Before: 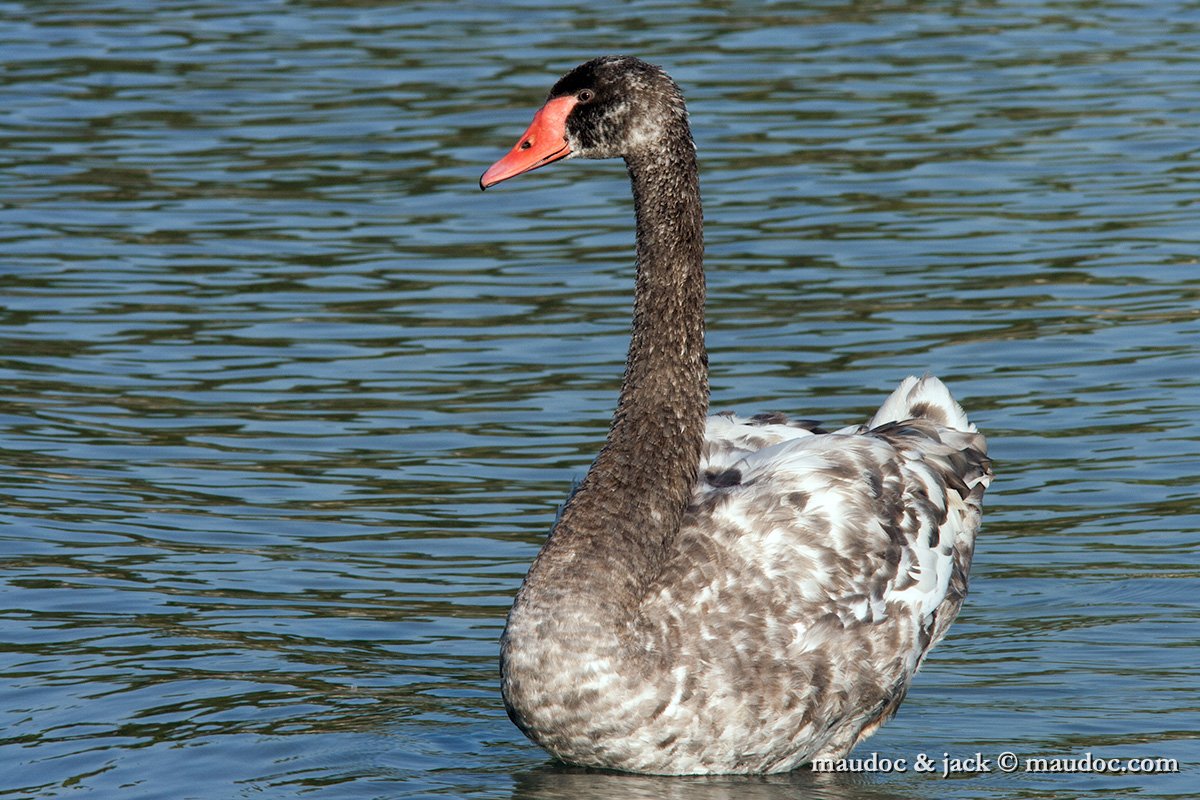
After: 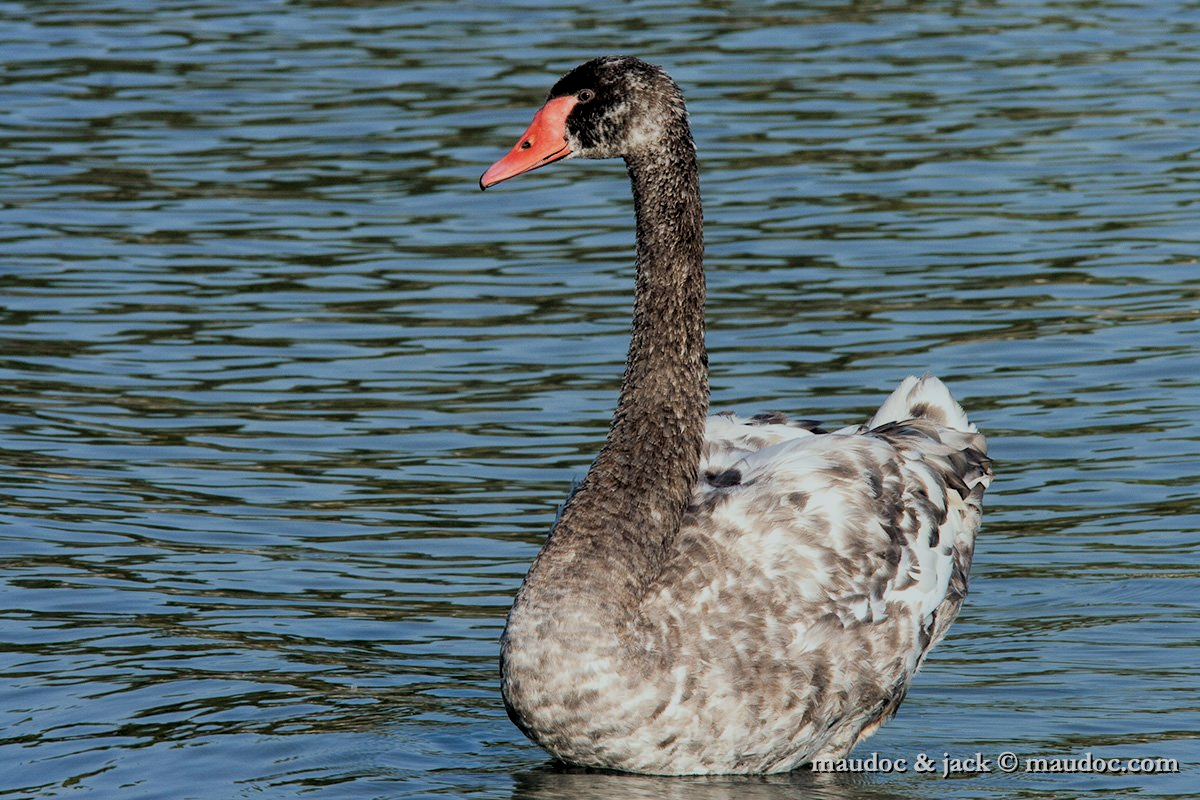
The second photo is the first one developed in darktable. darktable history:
filmic rgb: black relative exposure -7.15 EV, white relative exposure 5.36 EV, hardness 3.02, color science v6 (2022)
local contrast: highlights 100%, shadows 100%, detail 120%, midtone range 0.2
